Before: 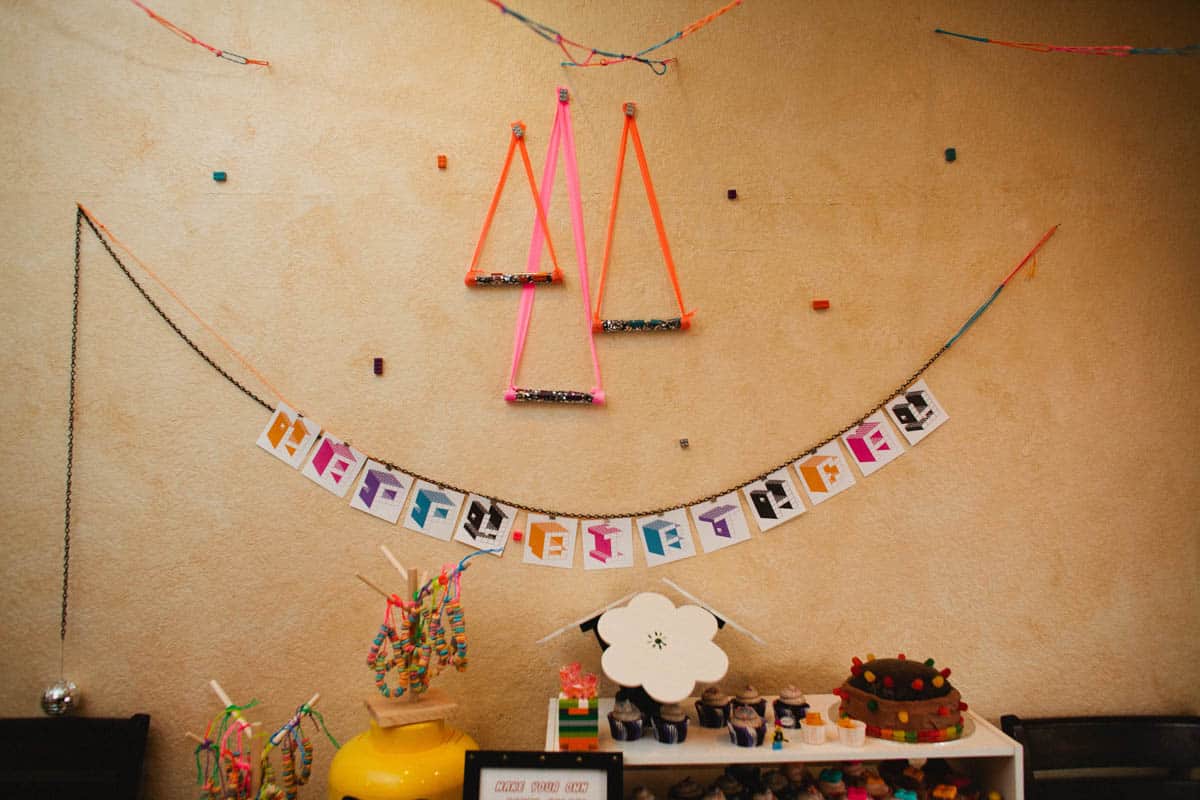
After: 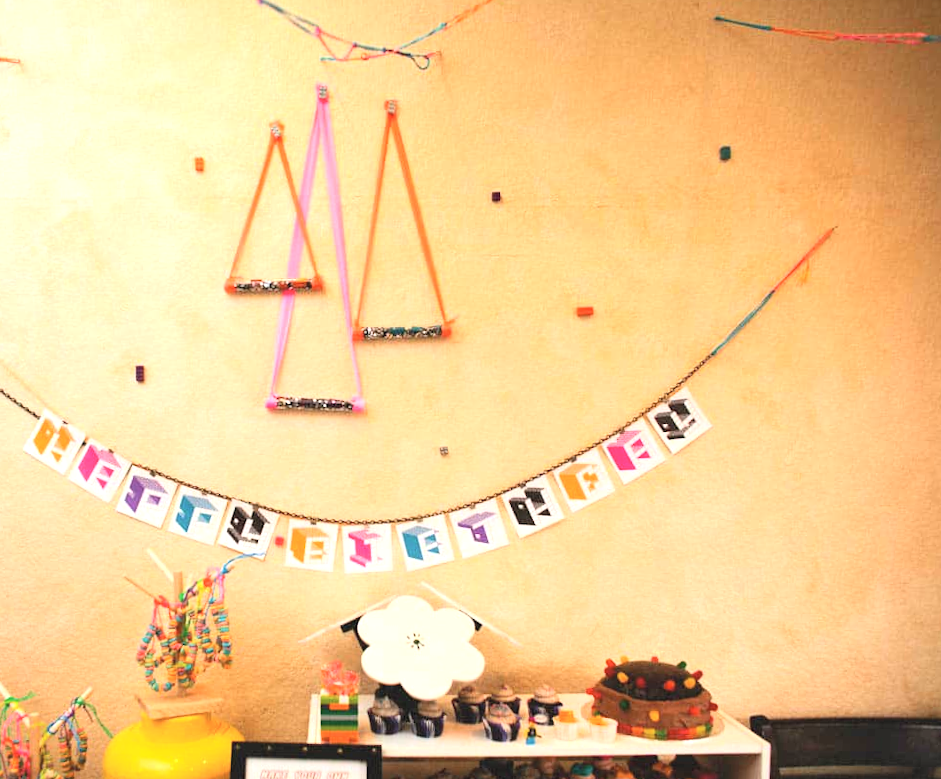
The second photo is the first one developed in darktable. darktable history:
crop: left 17.582%, bottom 0.031%
rotate and perspective: rotation 0.074°, lens shift (vertical) 0.096, lens shift (horizontal) -0.041, crop left 0.043, crop right 0.952, crop top 0.024, crop bottom 0.979
contrast brightness saturation: contrast 0.14, brightness 0.21
exposure: black level correction 0, exposure 1 EV, compensate exposure bias true, compensate highlight preservation false
